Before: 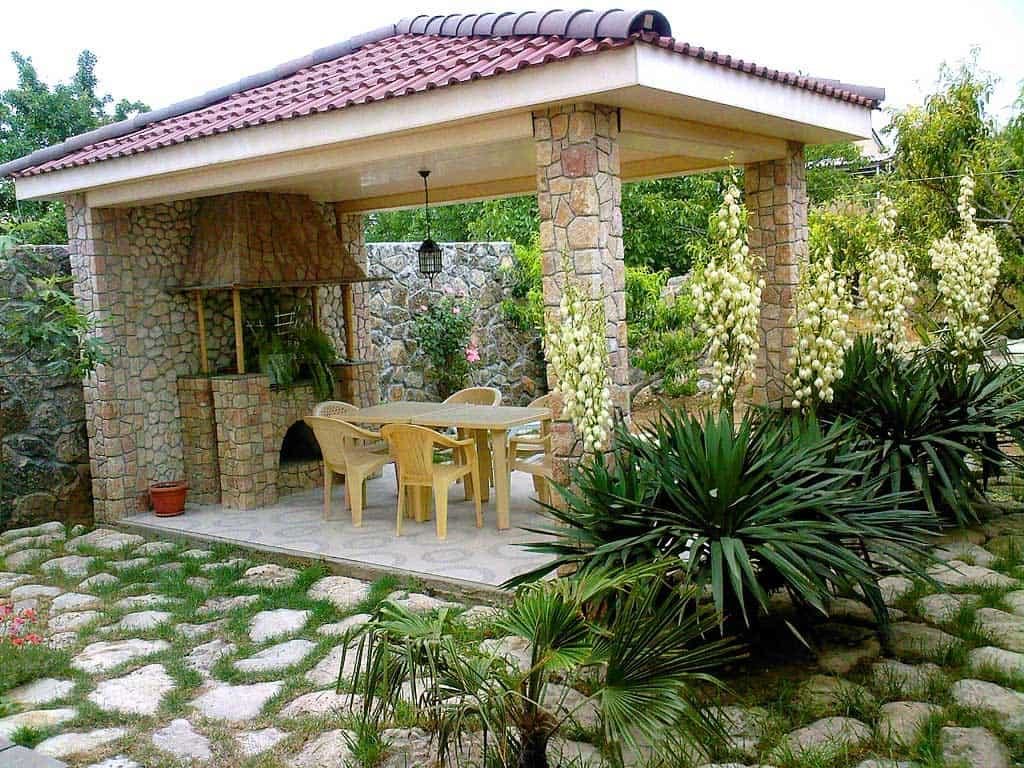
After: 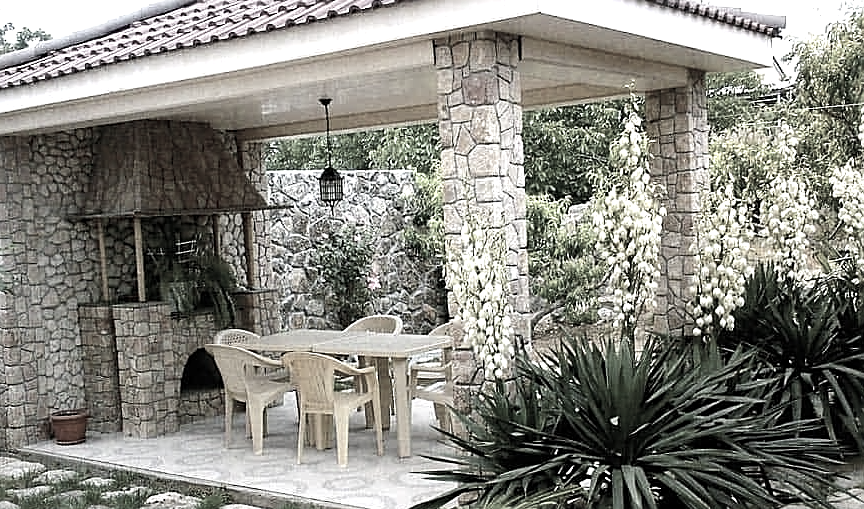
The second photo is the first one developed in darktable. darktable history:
exposure: exposure 0.171 EV, compensate highlight preservation false
tone equalizer: -8 EV -0.386 EV, -7 EV -0.389 EV, -6 EV -0.303 EV, -5 EV -0.26 EV, -3 EV 0.229 EV, -2 EV 0.348 EV, -1 EV 0.386 EV, +0 EV 0.419 EV, edges refinement/feathering 500, mask exposure compensation -1.57 EV, preserve details no
crop and rotate: left 9.69%, top 9.416%, right 5.911%, bottom 24.198%
color correction: highlights b* -0.046, saturation 0.237
sharpen: on, module defaults
